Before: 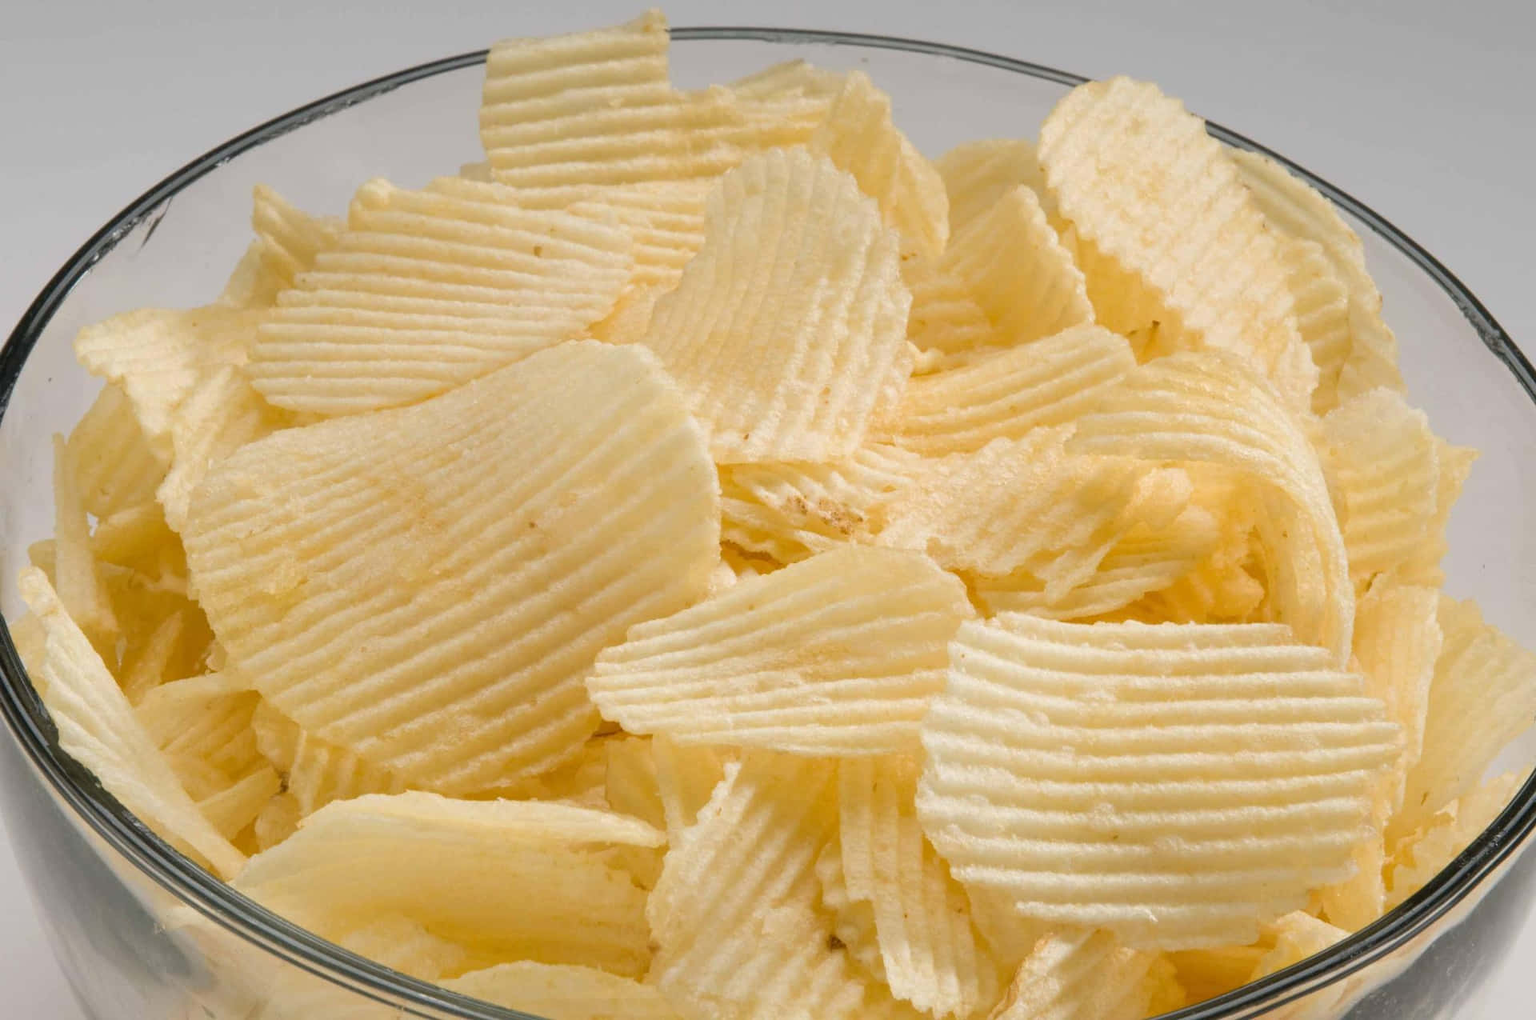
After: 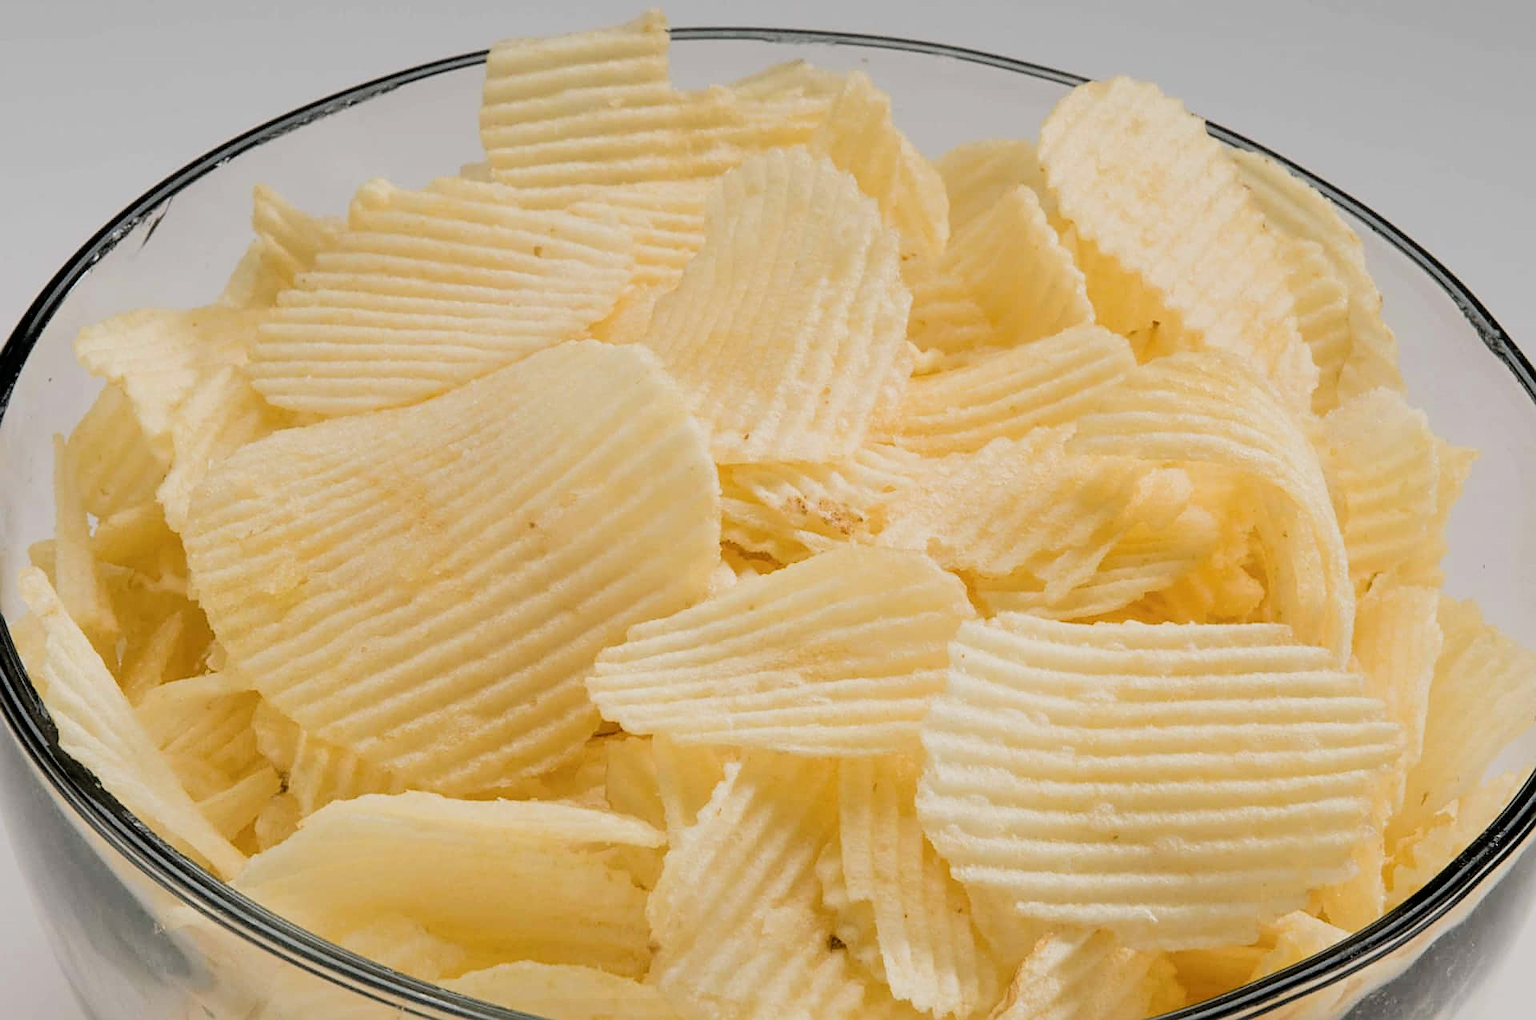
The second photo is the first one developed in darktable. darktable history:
filmic rgb: black relative exposure -5 EV, hardness 2.88, contrast 1.3
sharpen: on, module defaults
